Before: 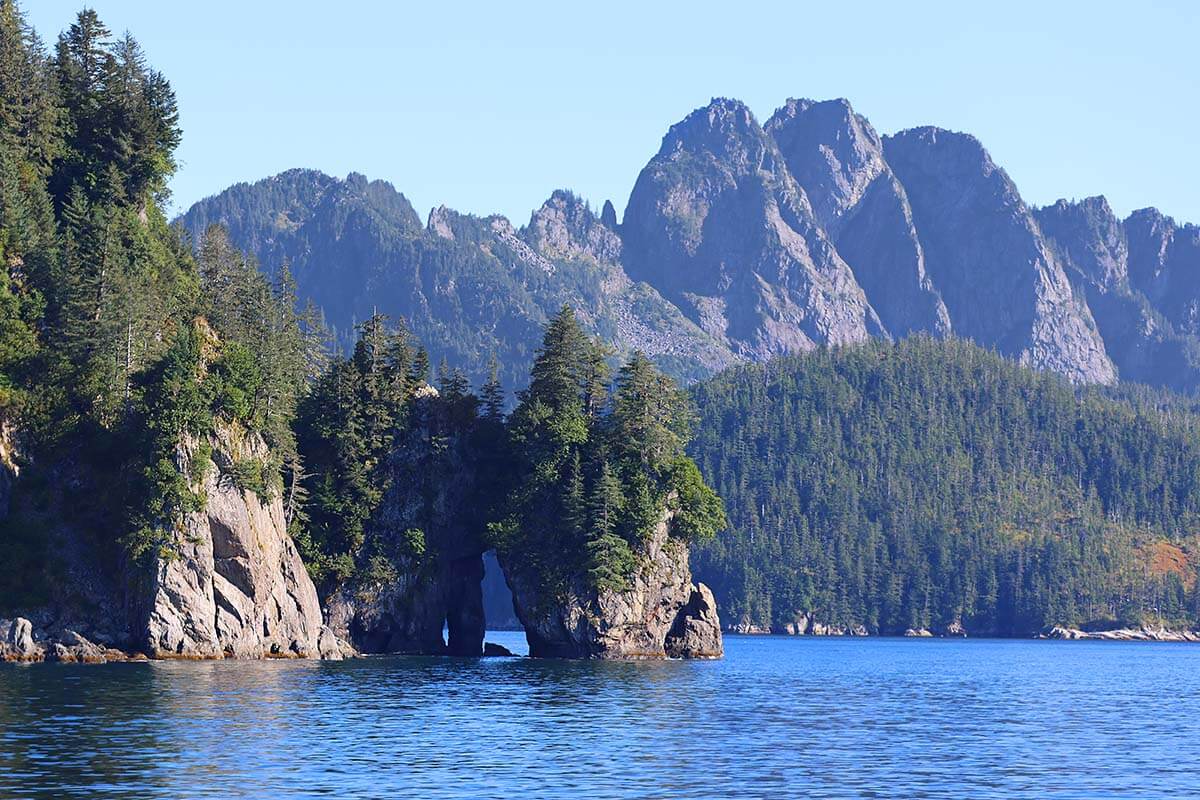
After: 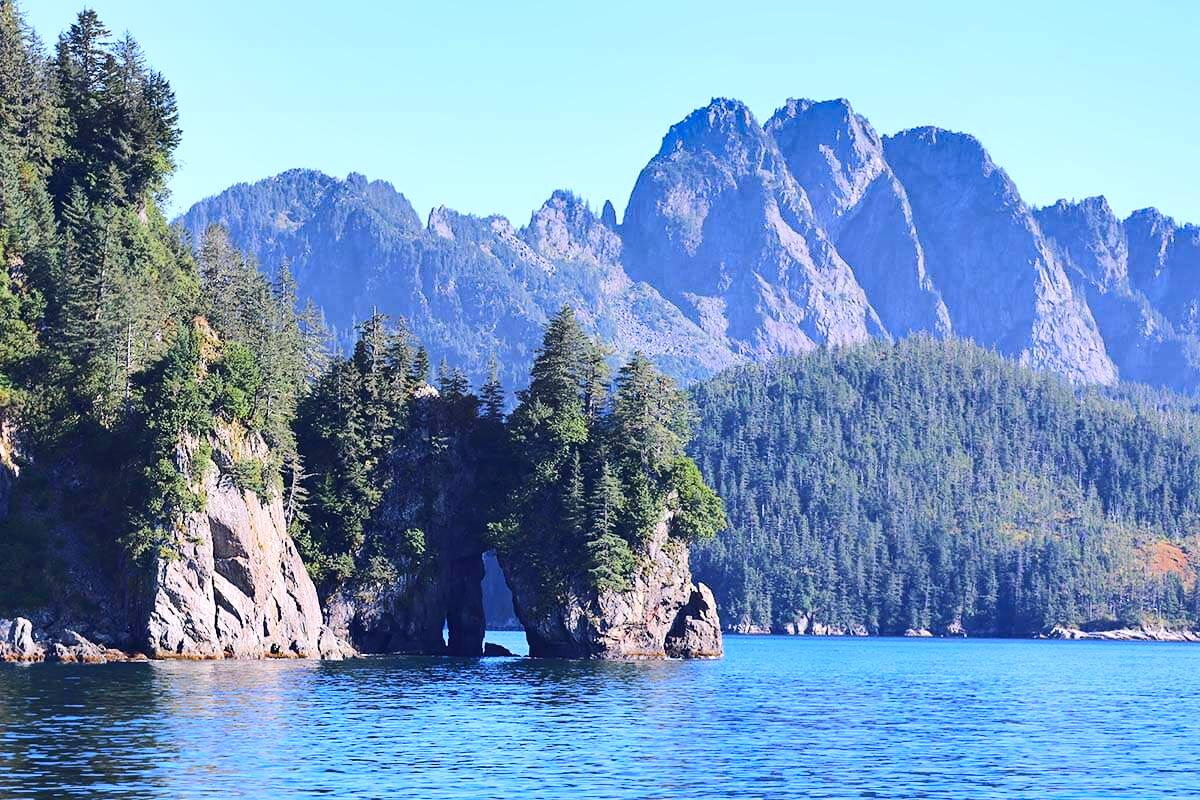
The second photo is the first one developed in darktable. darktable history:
rgb curve: curves: ch0 [(0, 0) (0.284, 0.292) (0.505, 0.644) (1, 1)], compensate middle gray true
exposure: exposure 0.217 EV, compensate highlight preservation false
color calibration: illuminant as shot in camera, x 0.358, y 0.373, temperature 4628.91 K
shadows and highlights: soften with gaussian
